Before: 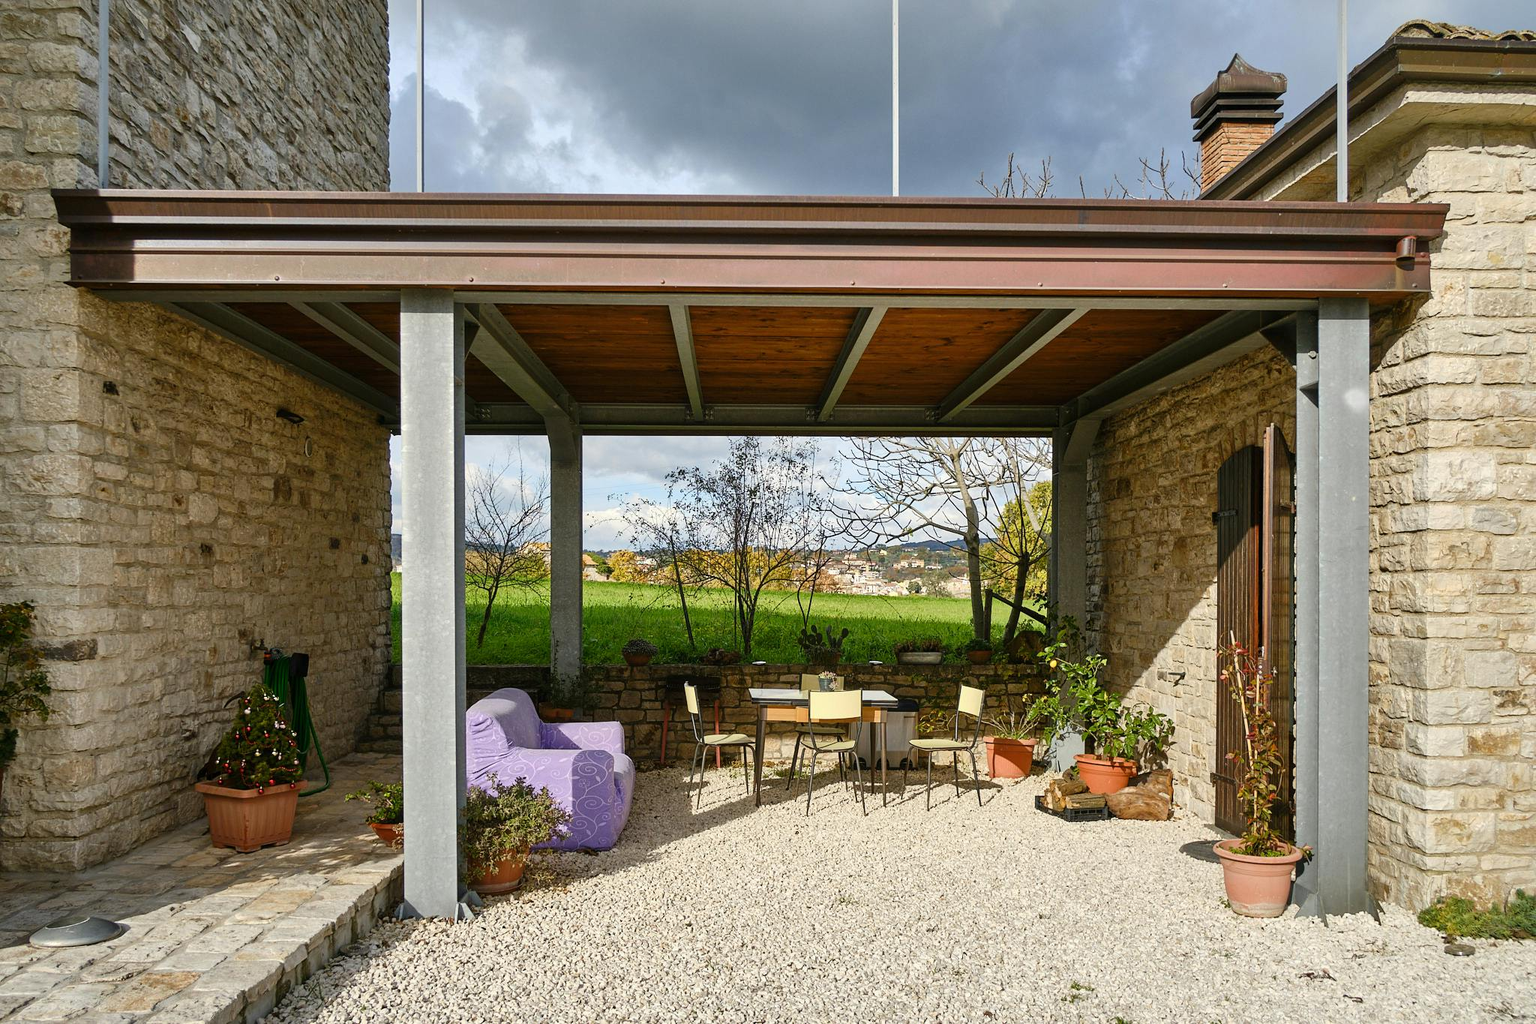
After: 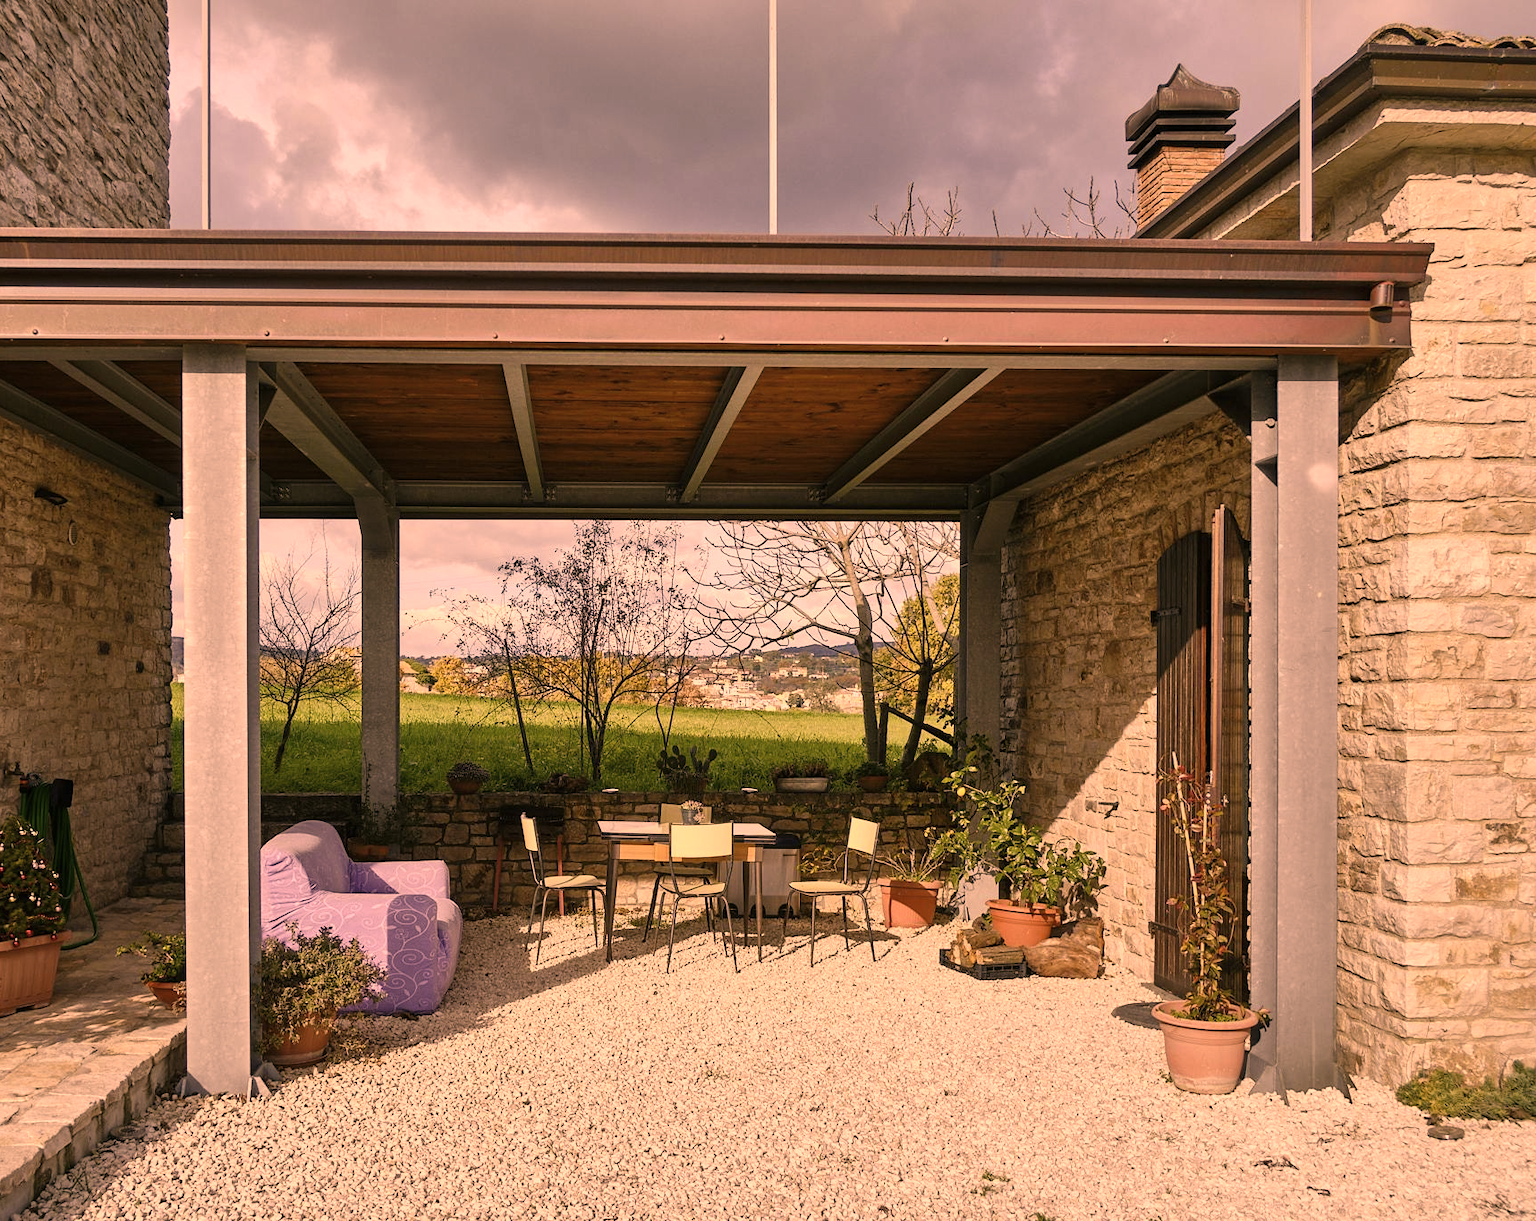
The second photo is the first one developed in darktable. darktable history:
crop: left 16.145%
color correction: highlights a* 40, highlights b* 40, saturation 0.69
